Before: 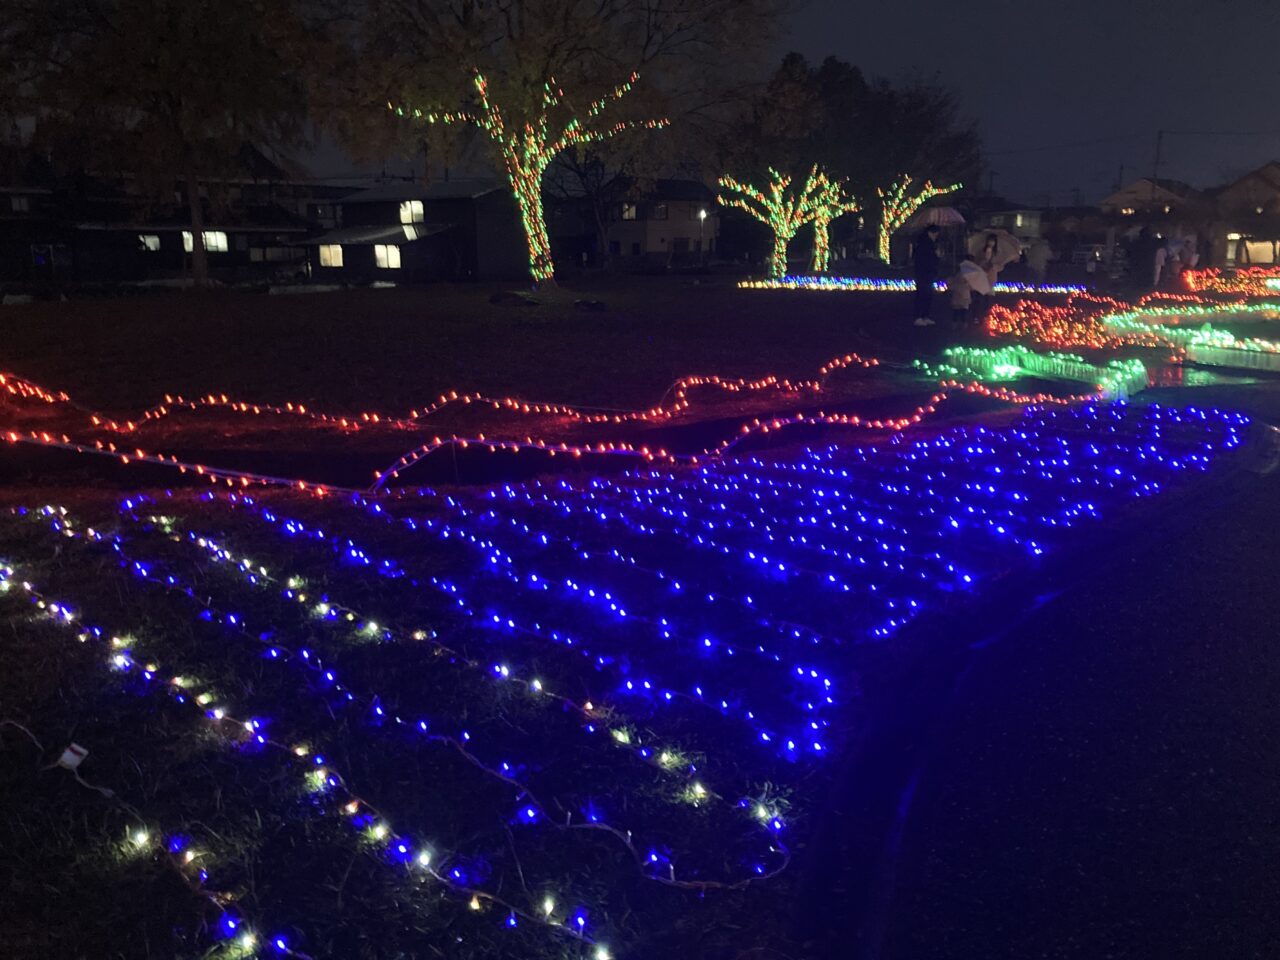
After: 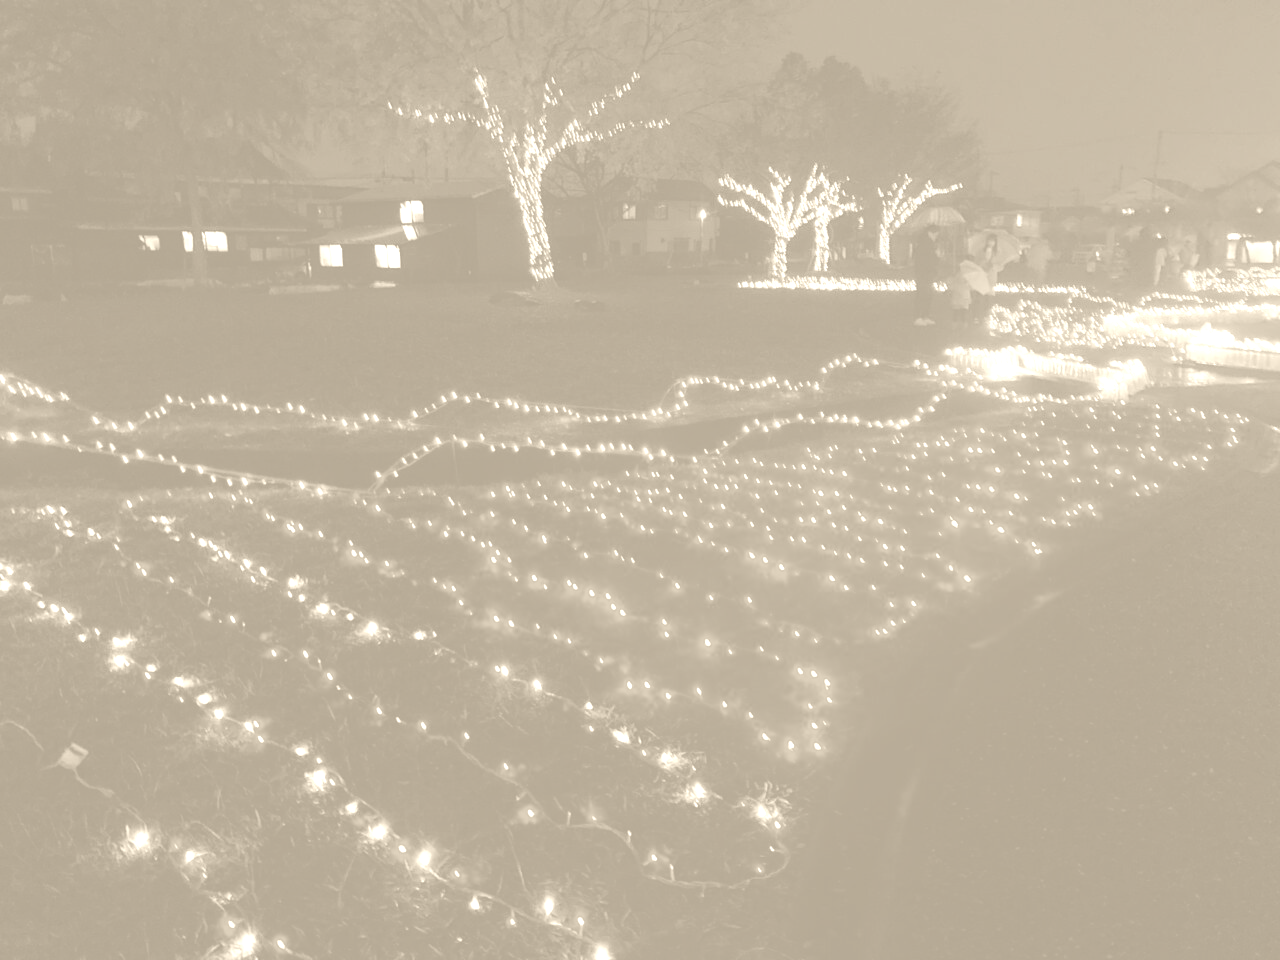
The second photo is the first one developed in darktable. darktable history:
colorize: hue 36°, saturation 71%, lightness 80.79%
color contrast: blue-yellow contrast 0.62
